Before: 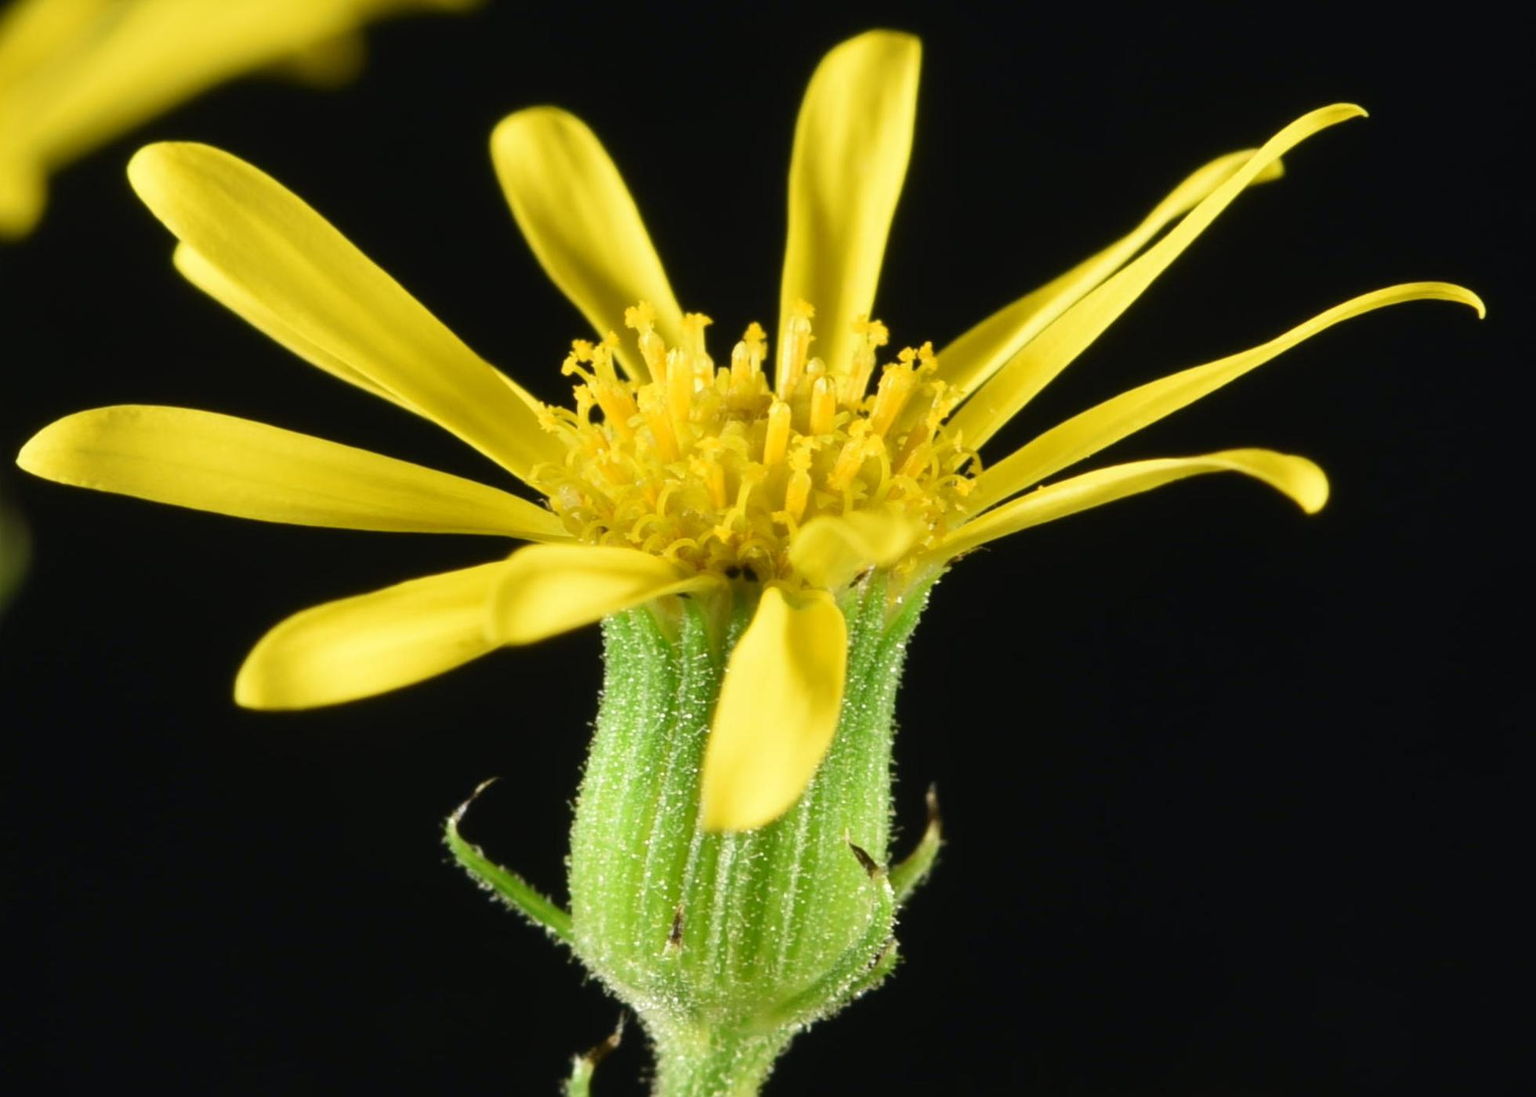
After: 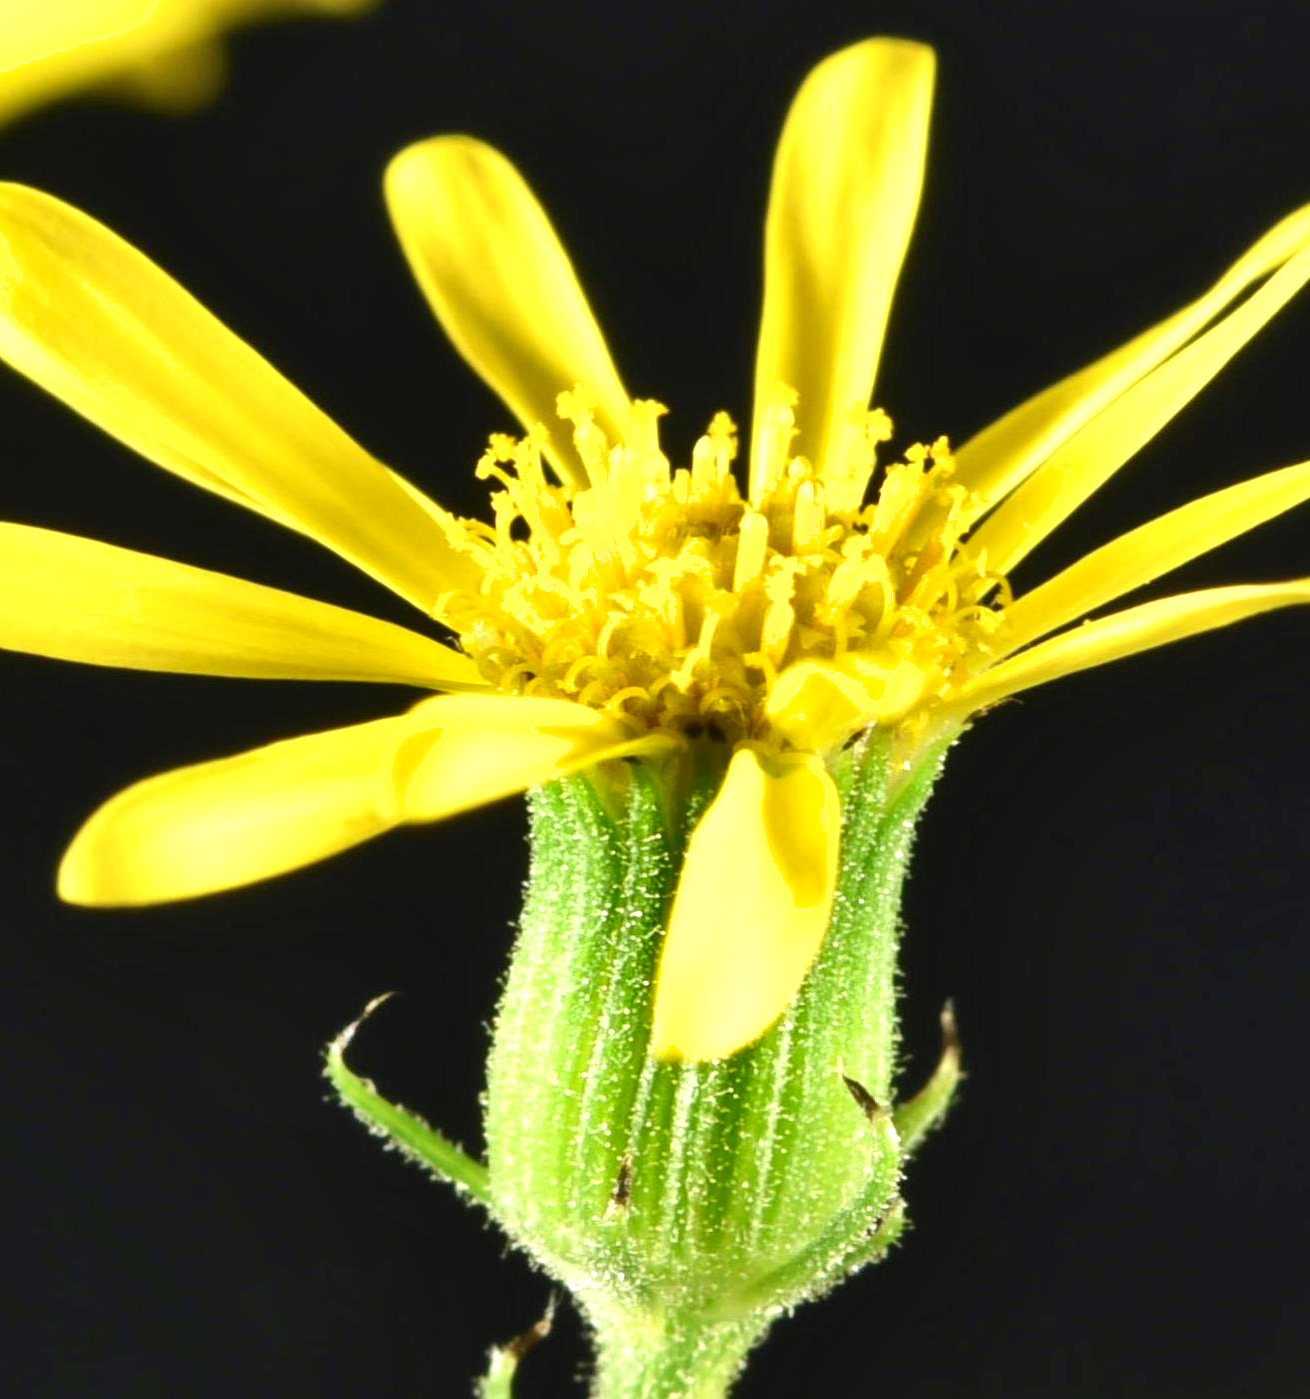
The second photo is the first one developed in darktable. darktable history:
exposure: black level correction 0, exposure 0.691 EV, compensate highlight preservation false
crop and rotate: left 12.3%, right 20.849%
shadows and highlights: low approximation 0.01, soften with gaussian
